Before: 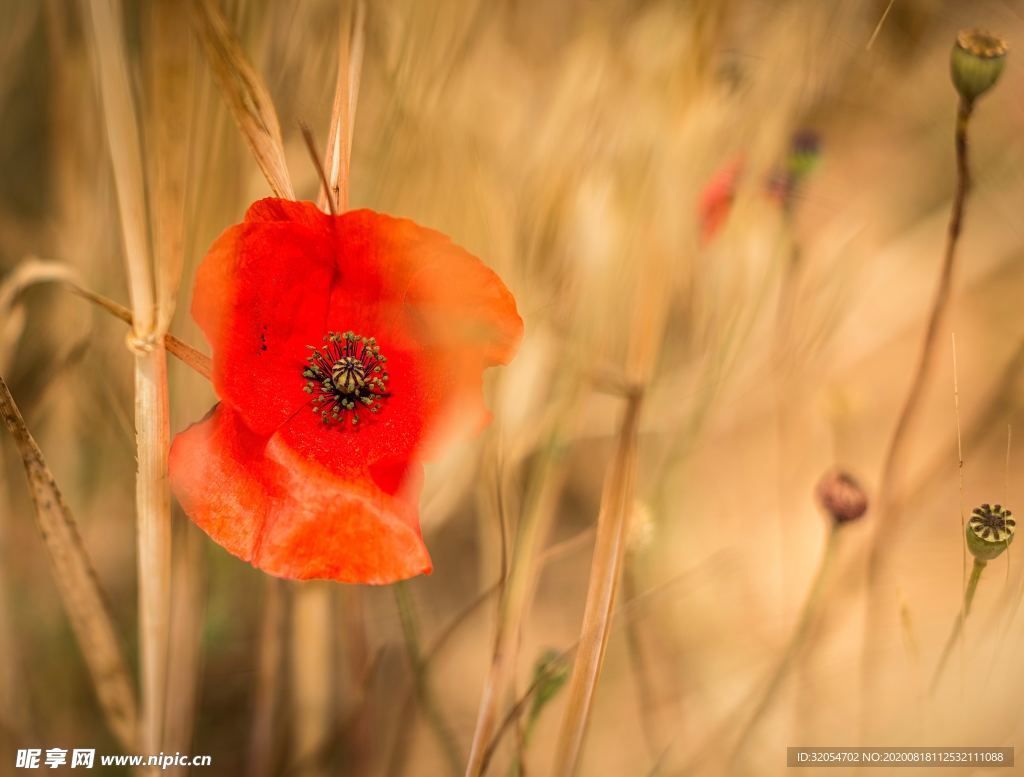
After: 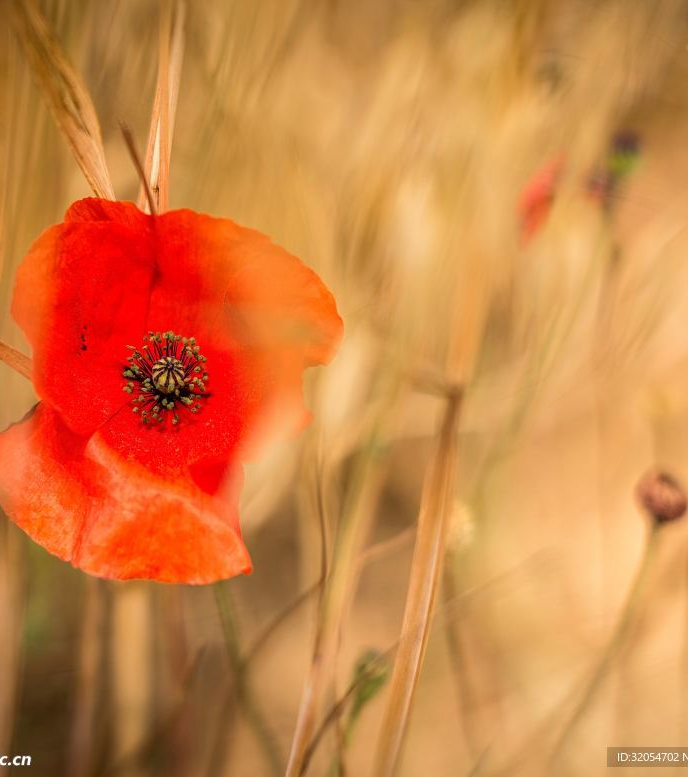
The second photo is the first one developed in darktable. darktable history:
crop and rotate: left 17.66%, right 15.149%
